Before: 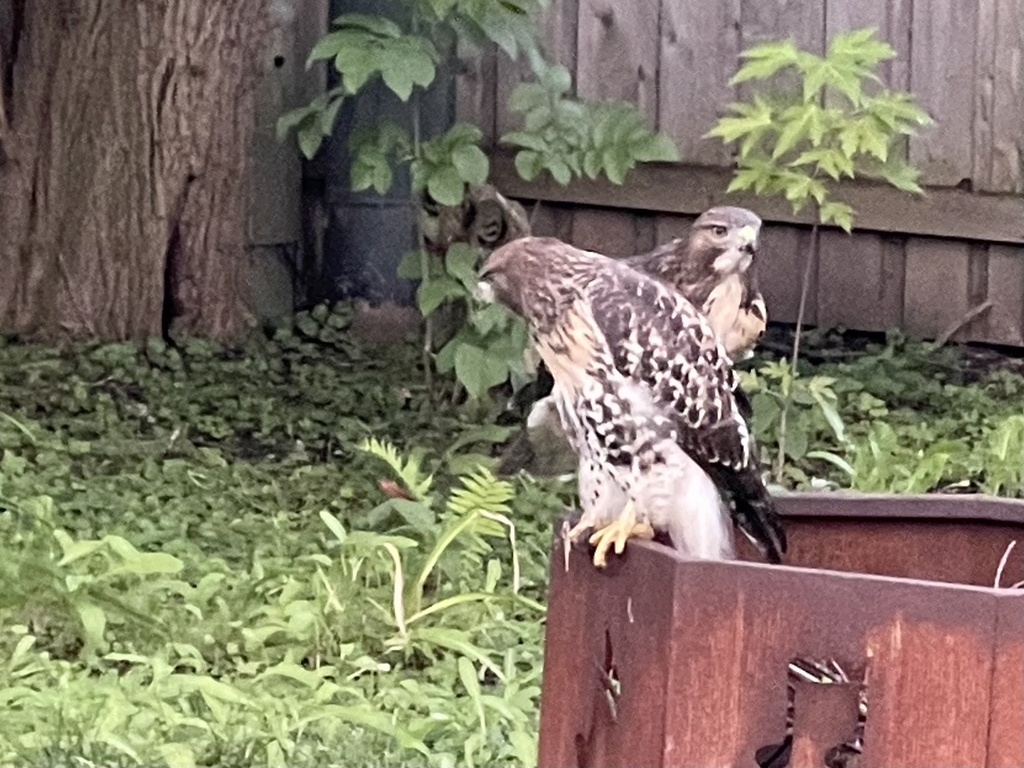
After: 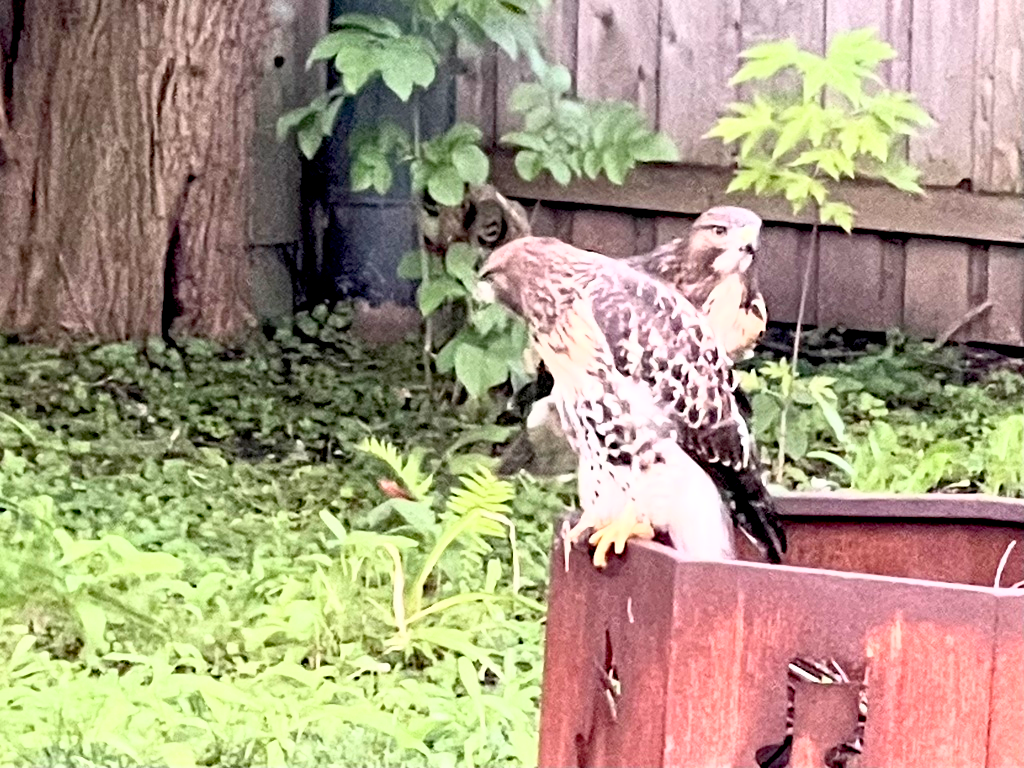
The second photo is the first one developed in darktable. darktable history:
exposure: black level correction 0.009, exposure 0.017 EV, compensate highlight preservation false
base curve: curves: ch0 [(0, 0) (0.495, 0.917) (1, 1)]
